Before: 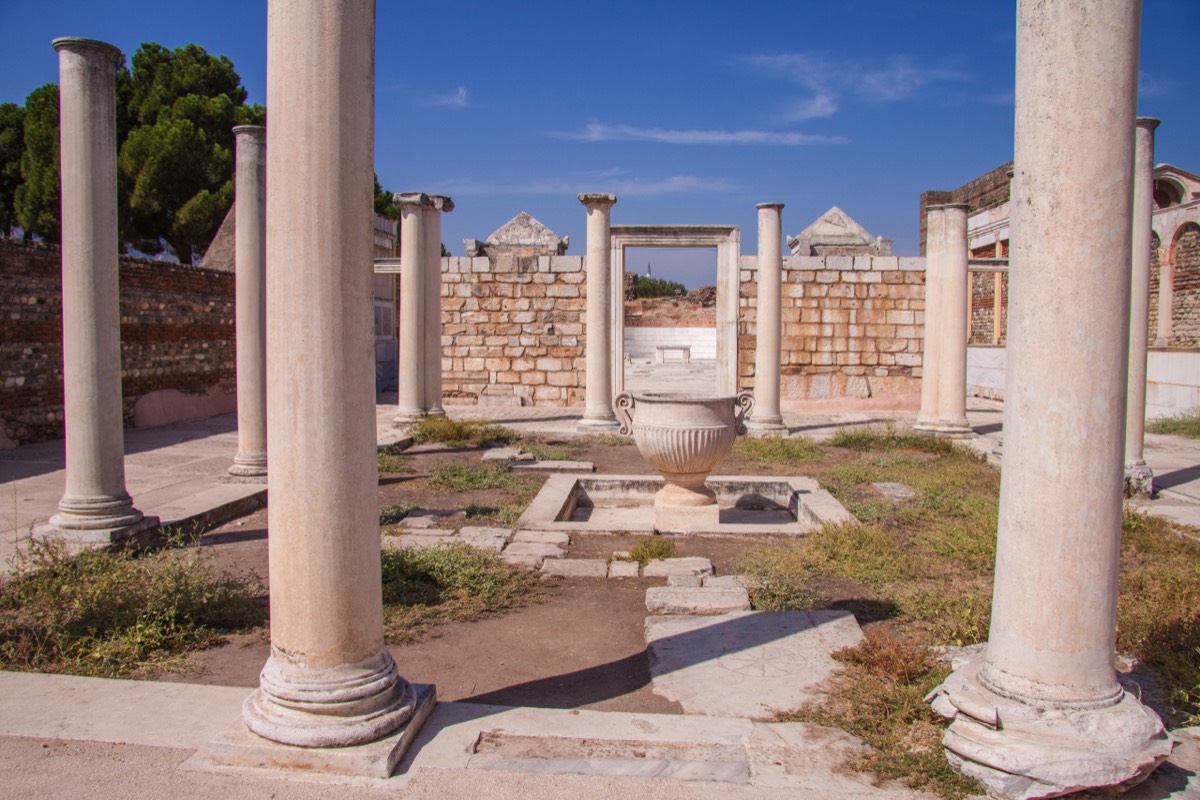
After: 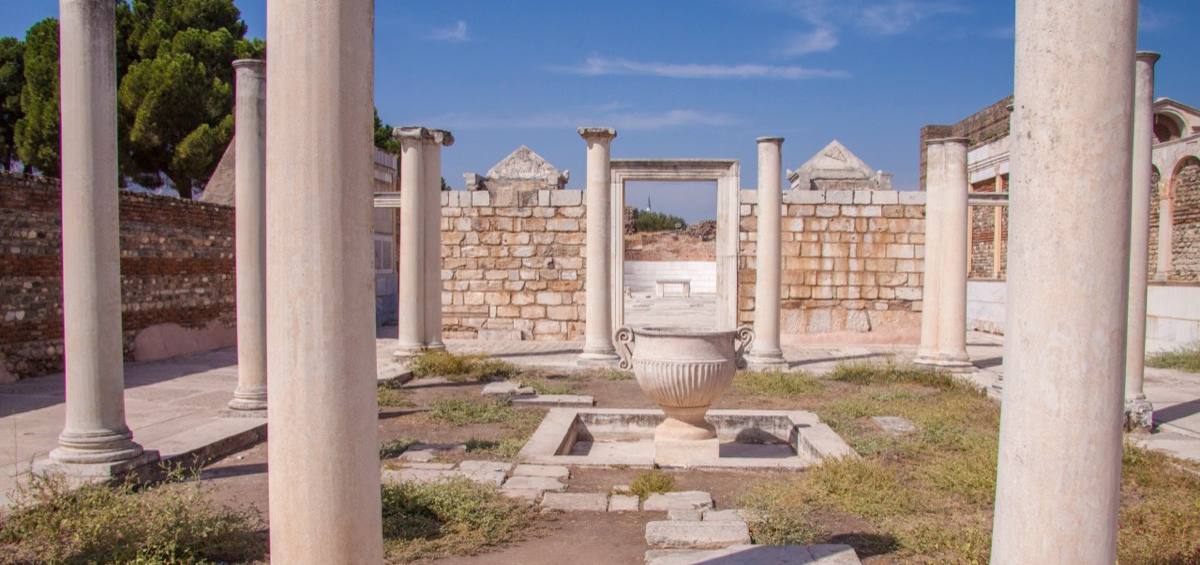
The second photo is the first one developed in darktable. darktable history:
tone equalizer: -8 EV -1.84 EV, -7 EV -1.16 EV, -6 EV -1.62 EV, smoothing diameter 25%, edges refinement/feathering 10, preserve details guided filter
crop and rotate: top 8.293%, bottom 20.996%
